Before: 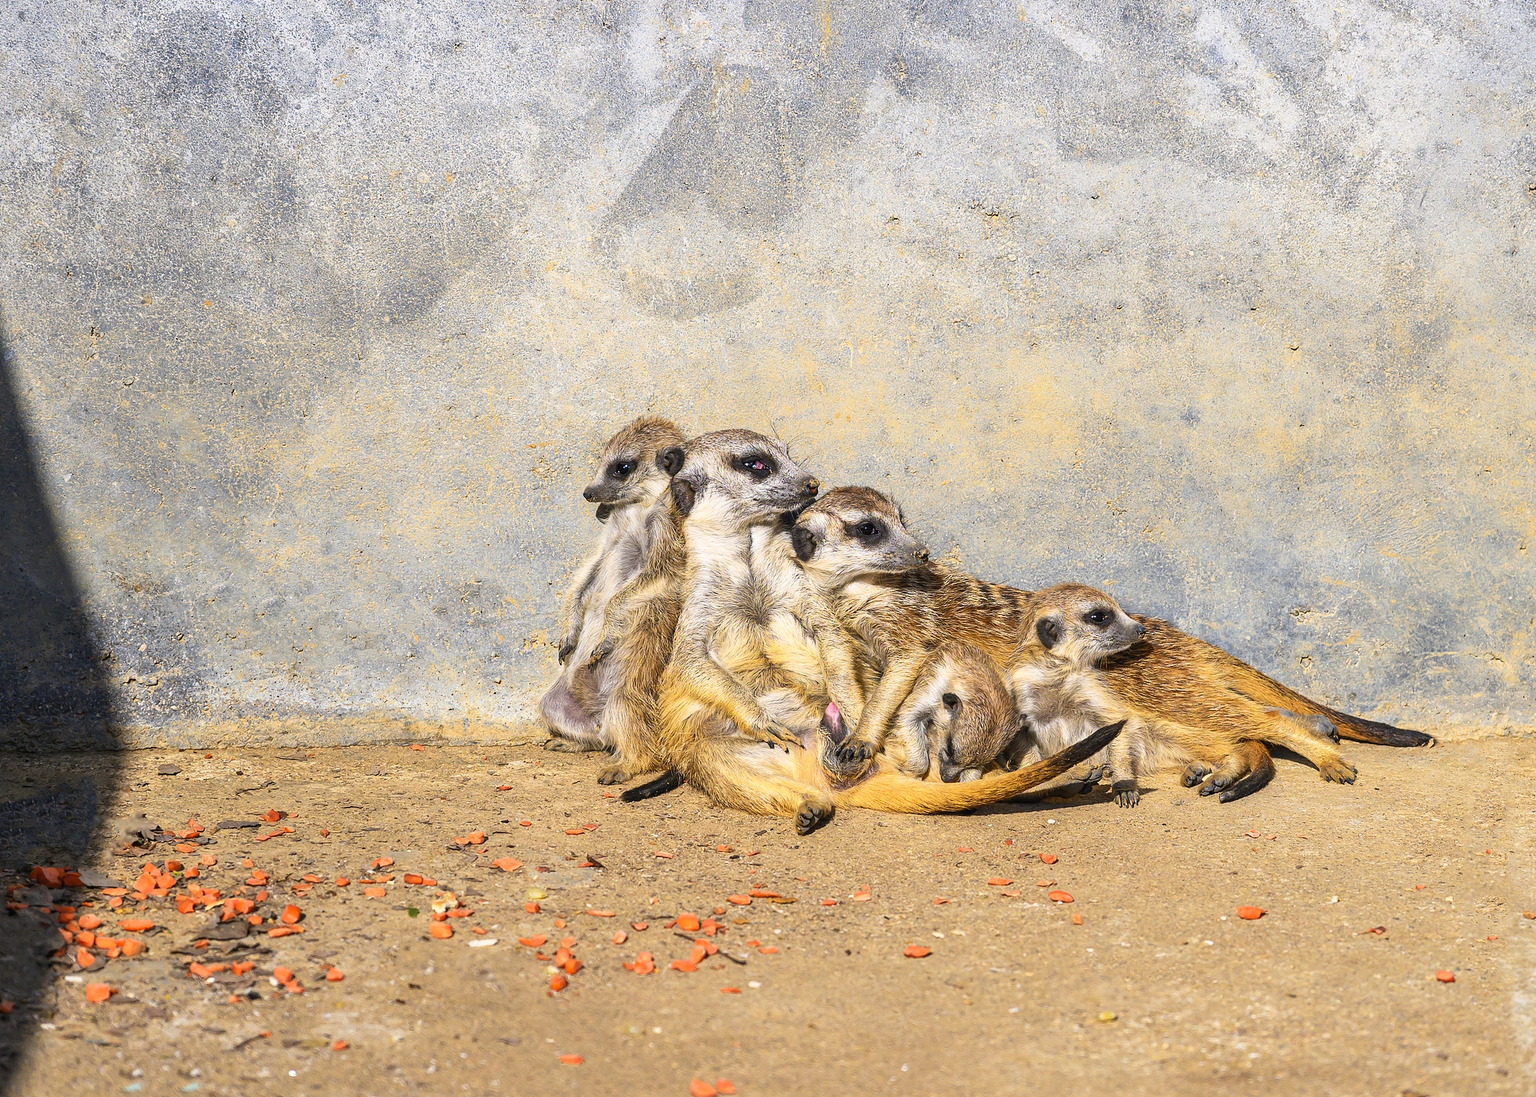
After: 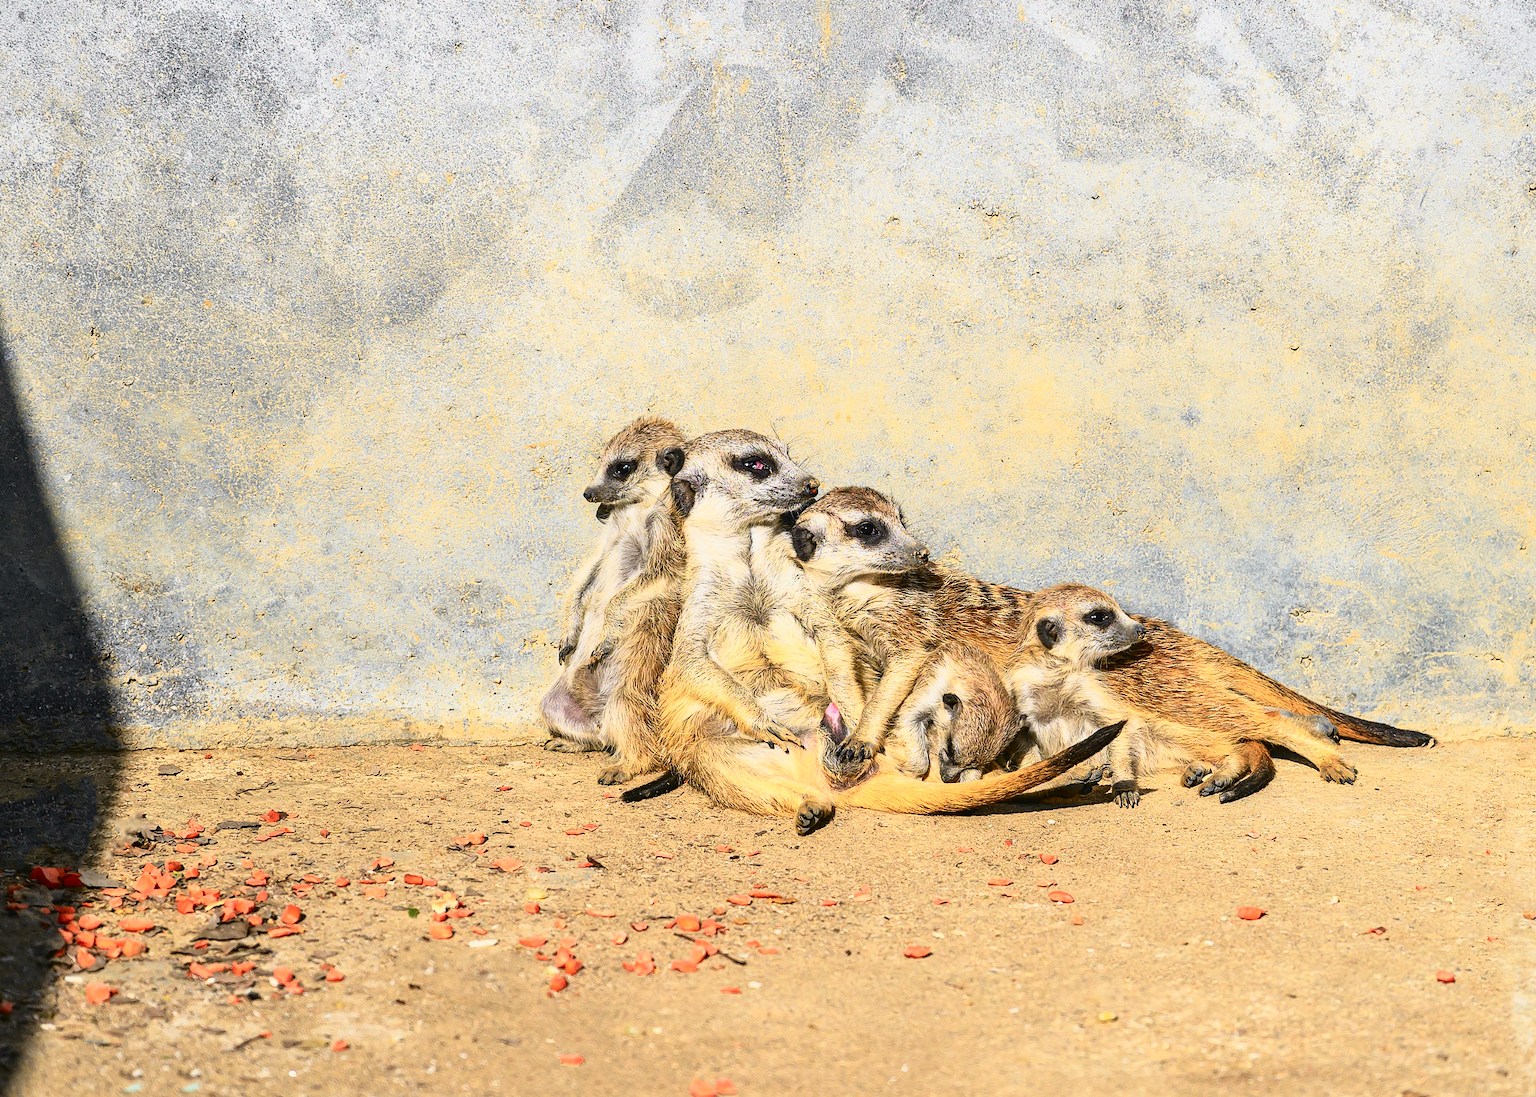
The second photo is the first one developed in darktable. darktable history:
exposure: exposure -0.206 EV, compensate highlight preservation false
tone curve: curves: ch0 [(0.003, 0.032) (0.037, 0.037) (0.149, 0.117) (0.297, 0.318) (0.41, 0.48) (0.541, 0.649) (0.722, 0.857) (0.875, 0.946) (1, 0.98)]; ch1 [(0, 0) (0.305, 0.325) (0.453, 0.437) (0.482, 0.474) (0.501, 0.498) (0.506, 0.503) (0.559, 0.576) (0.6, 0.635) (0.656, 0.707) (1, 1)]; ch2 [(0, 0) (0.323, 0.277) (0.408, 0.399) (0.45, 0.48) (0.499, 0.502) (0.515, 0.532) (0.573, 0.602) (0.653, 0.675) (0.75, 0.756) (1, 1)], color space Lab, independent channels, preserve colors none
